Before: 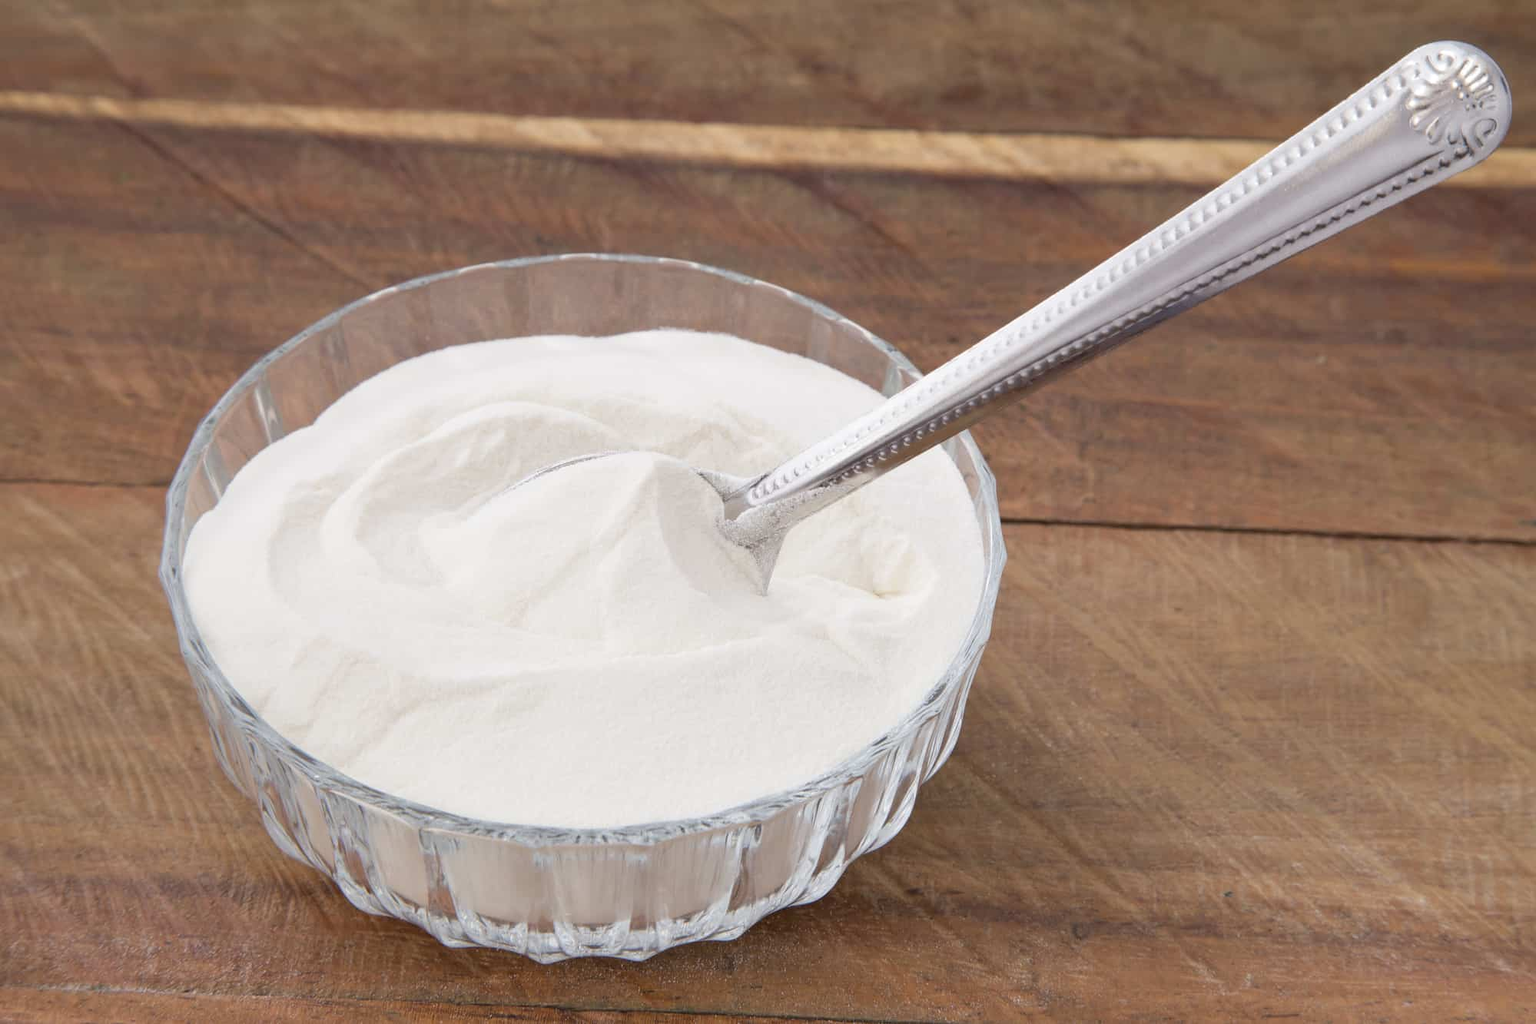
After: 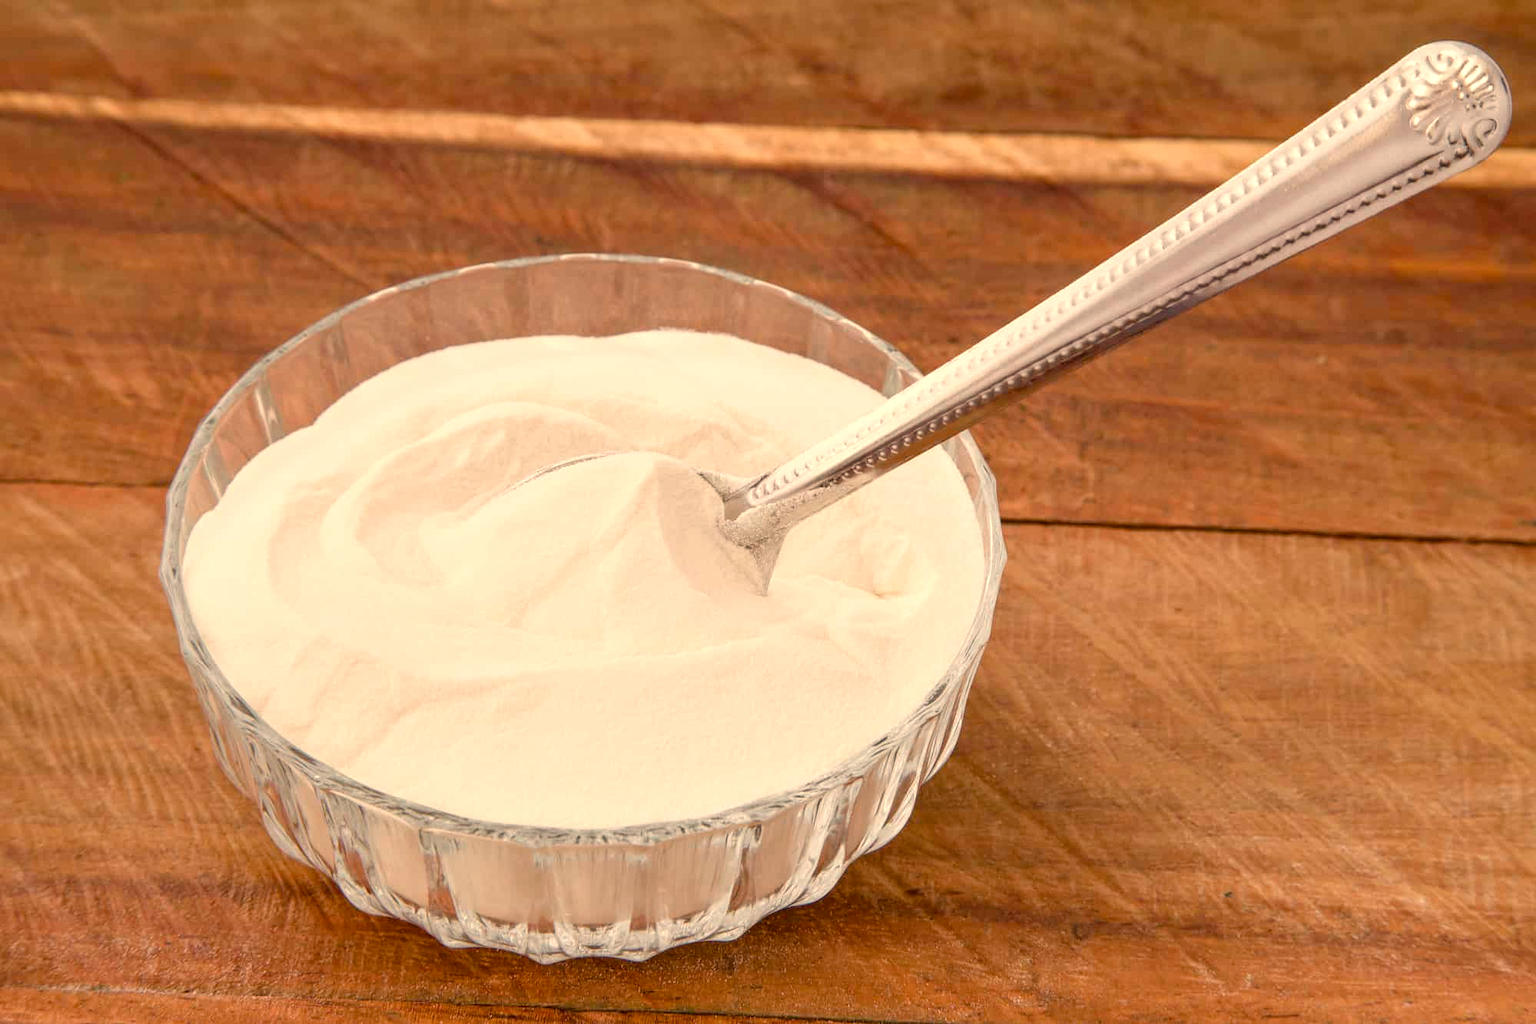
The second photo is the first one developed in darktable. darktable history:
local contrast: on, module defaults
white balance: red 1.123, blue 0.83
color balance rgb: perceptual saturation grading › global saturation 20%, perceptual saturation grading › highlights -25%, perceptual saturation grading › shadows 25%
exposure: compensate highlight preservation false
